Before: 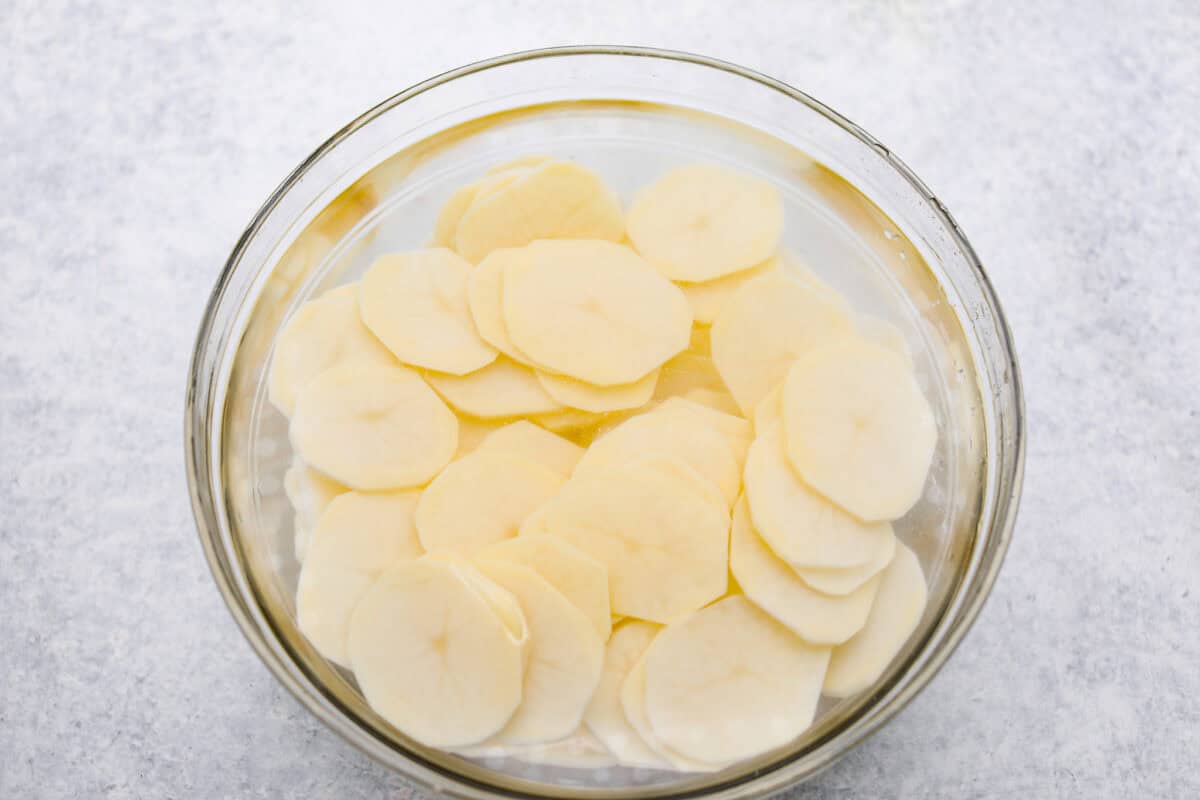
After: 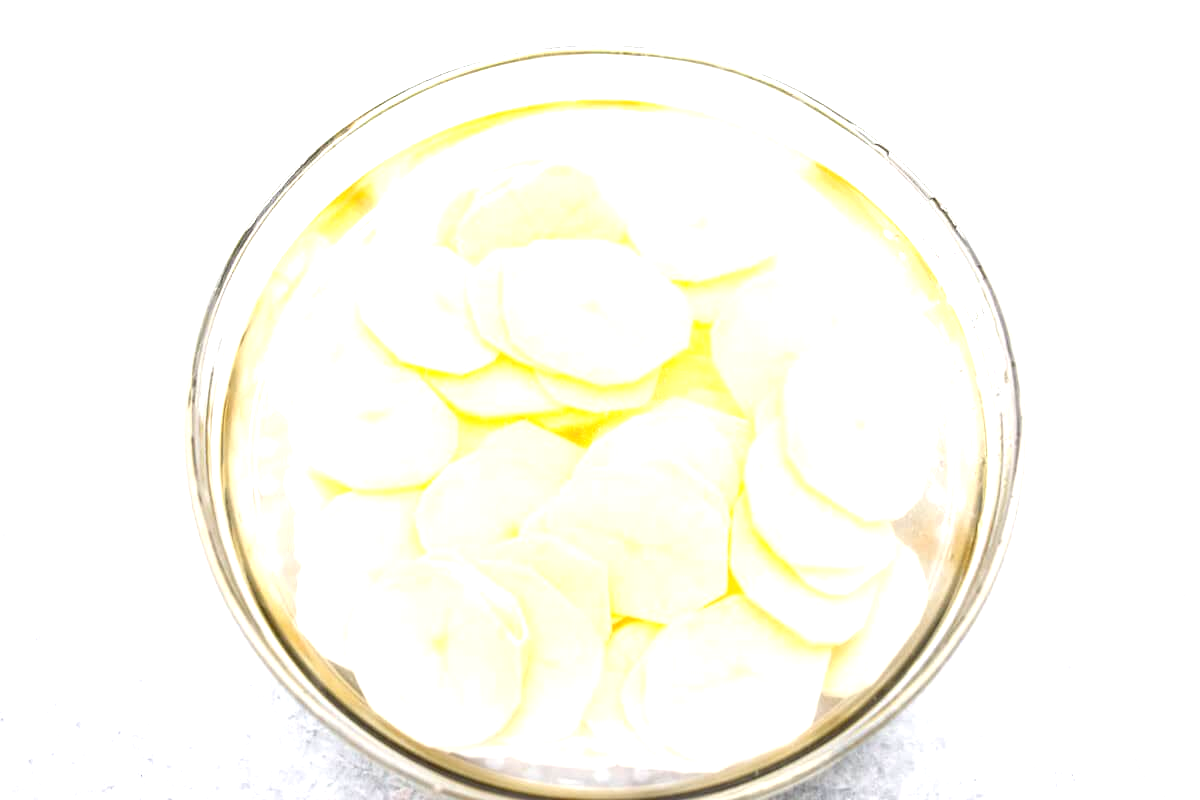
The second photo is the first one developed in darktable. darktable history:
exposure: black level correction 0, exposure 1.2 EV, compensate highlight preservation false
tone equalizer: on, module defaults
